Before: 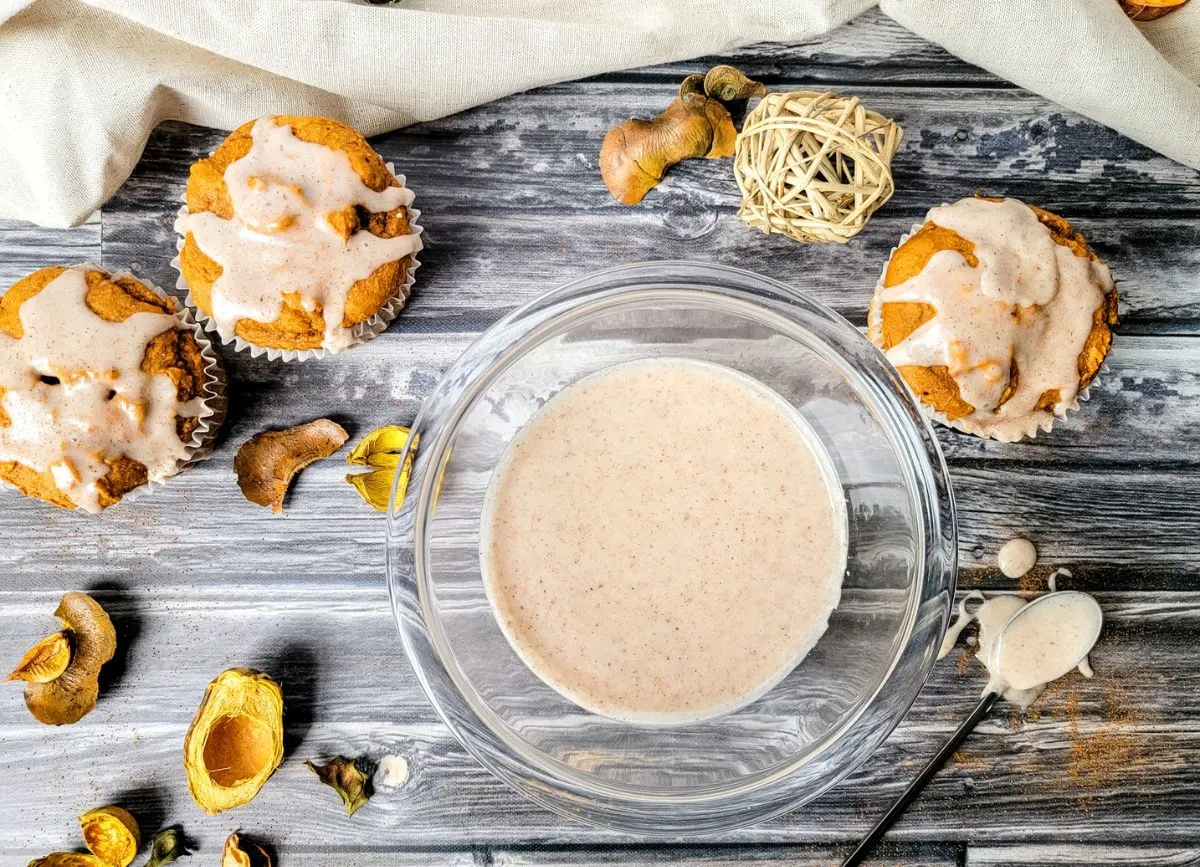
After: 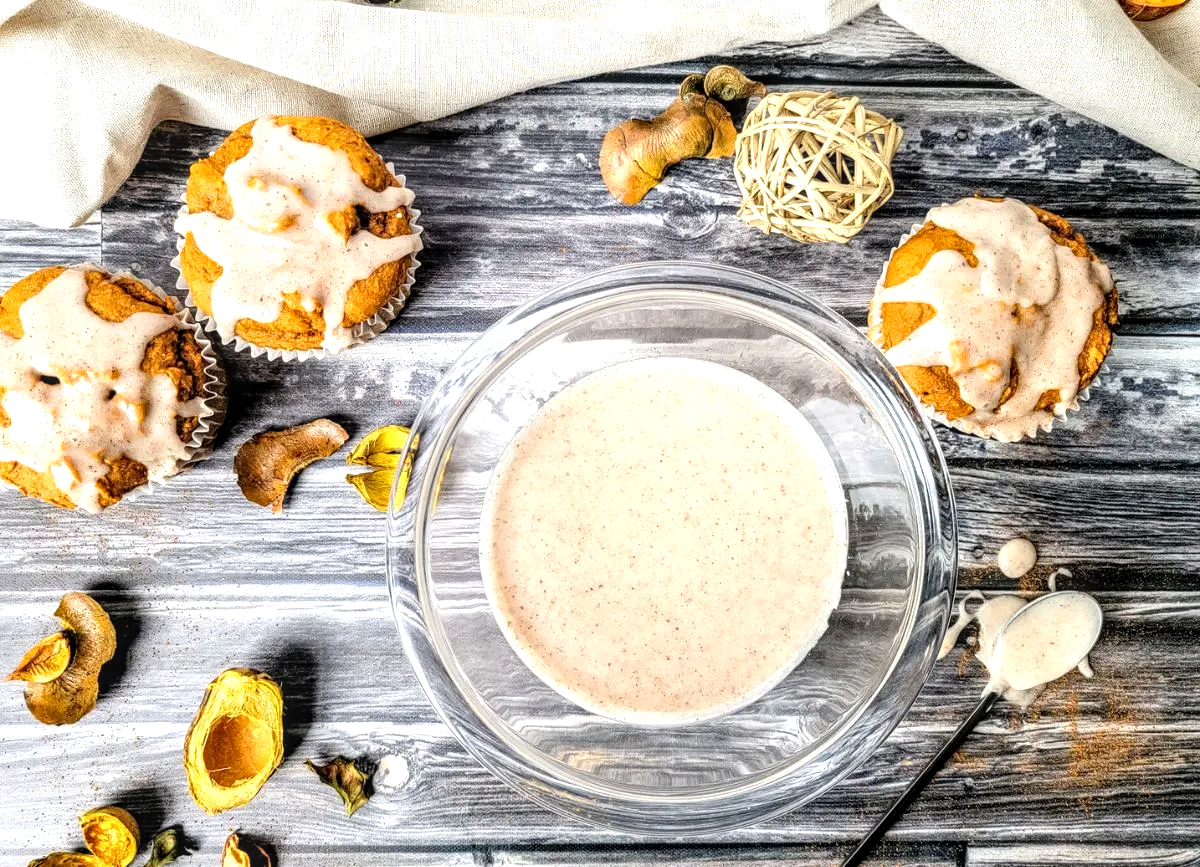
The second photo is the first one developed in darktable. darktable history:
exposure: compensate highlight preservation false
tone equalizer: -8 EV -0.389 EV, -7 EV -0.368 EV, -6 EV -0.326 EV, -5 EV -0.237 EV, -3 EV 0.208 EV, -2 EV 0.354 EV, -1 EV 0.365 EV, +0 EV 0.445 EV
local contrast: detail 130%
